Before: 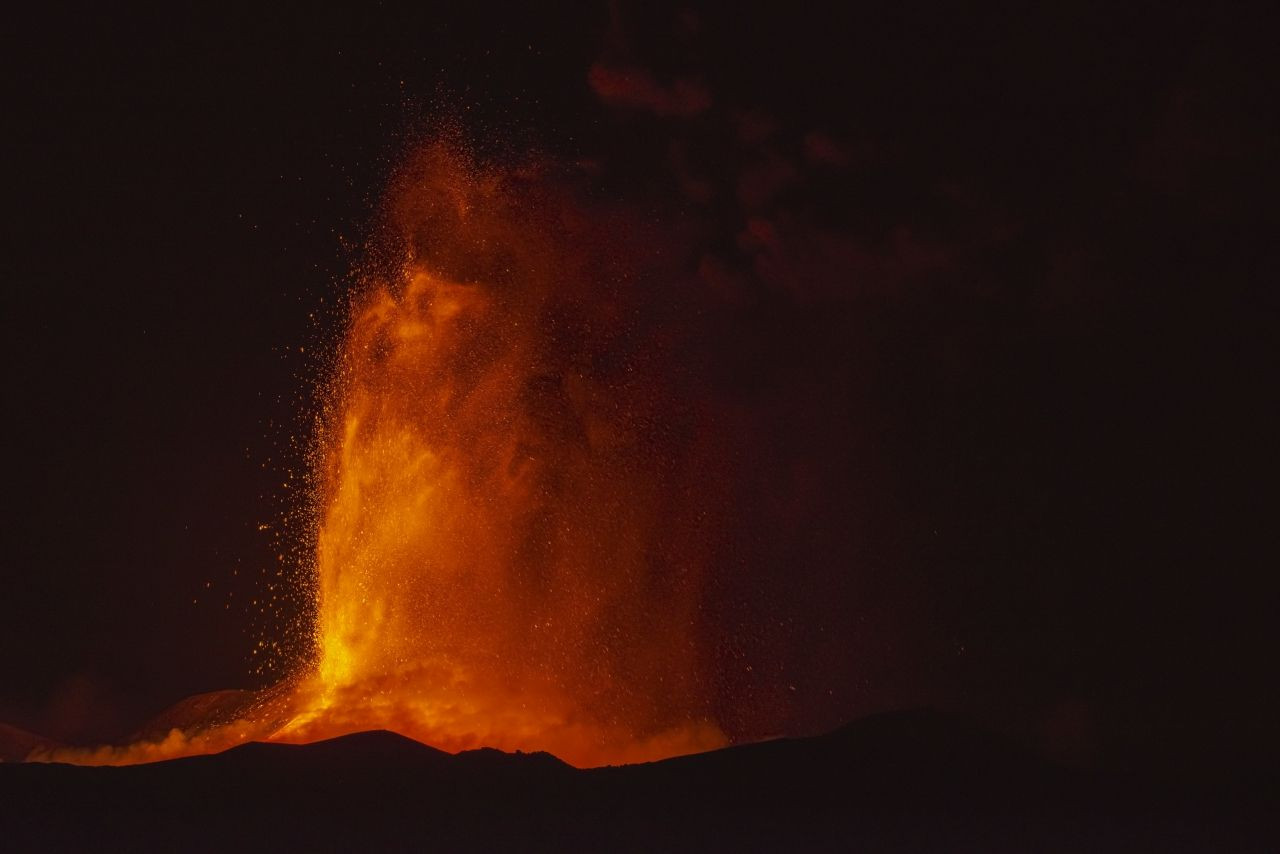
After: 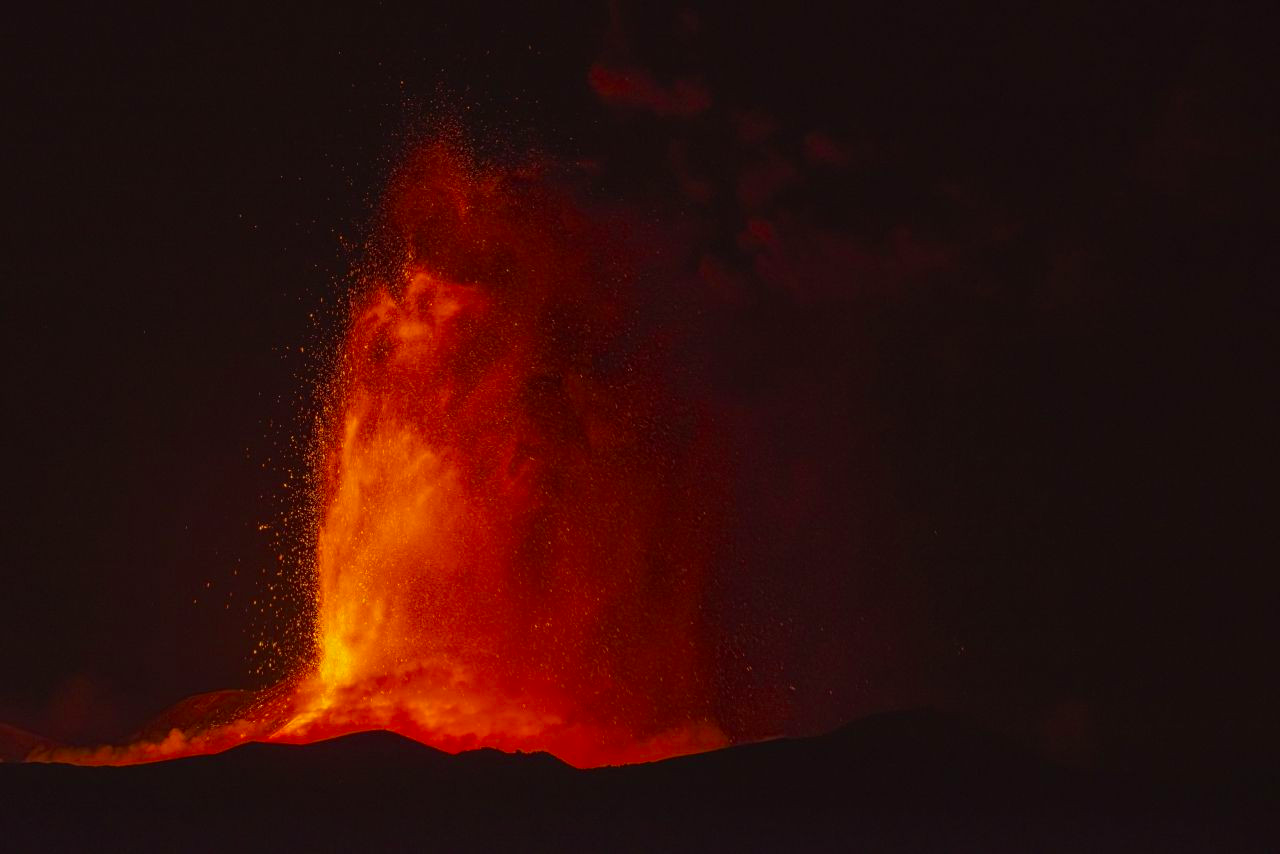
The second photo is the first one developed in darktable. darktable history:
color correction: highlights b* -0.044, saturation 1.32
